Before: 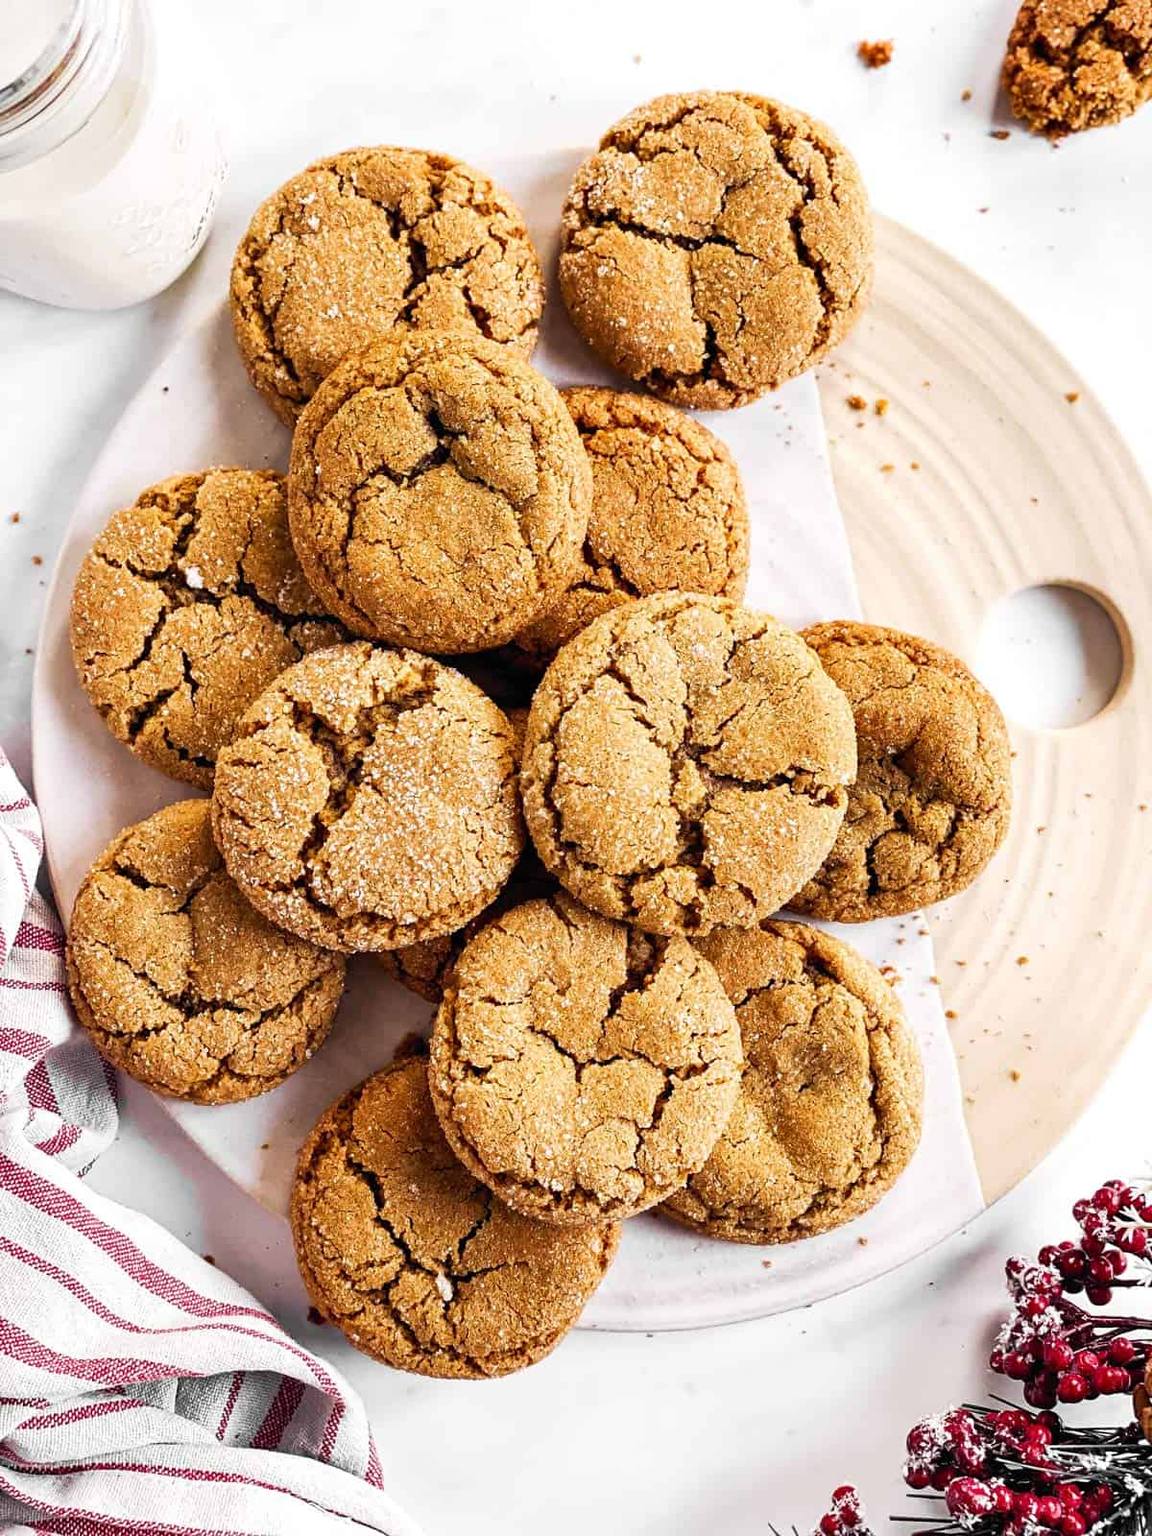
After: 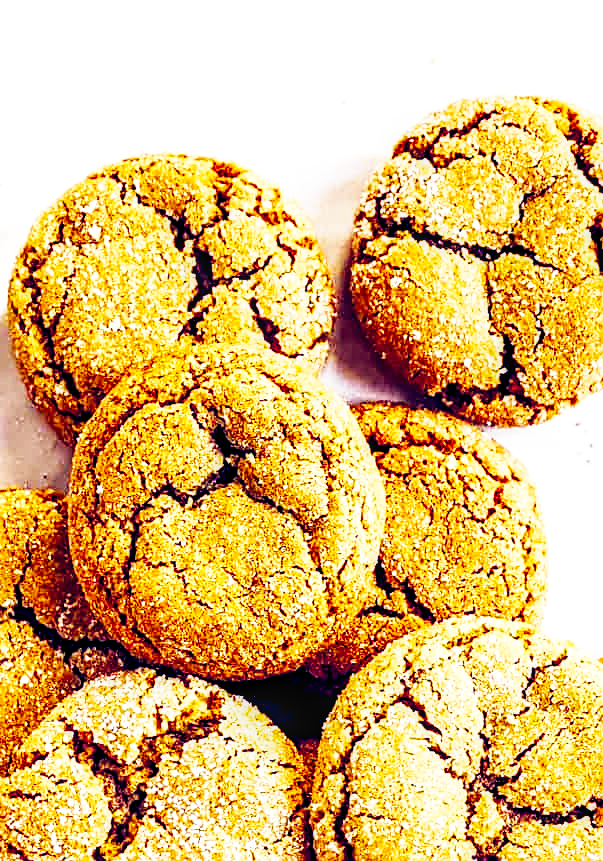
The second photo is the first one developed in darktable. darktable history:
contrast brightness saturation: brightness -0.095
sharpen: on, module defaults
tone equalizer: on, module defaults
crop: left 19.381%, right 30.302%, bottom 46.134%
color balance rgb: global offset › luminance -0.278%, global offset › chroma 0.316%, global offset › hue 259.08°, perceptual saturation grading › global saturation 25.013%, global vibrance 20%
base curve: curves: ch0 [(0, 0) (0.007, 0.004) (0.027, 0.03) (0.046, 0.07) (0.207, 0.54) (0.442, 0.872) (0.673, 0.972) (1, 1)], preserve colors none
local contrast: highlights 43%, shadows 59%, detail 137%, midtone range 0.516
